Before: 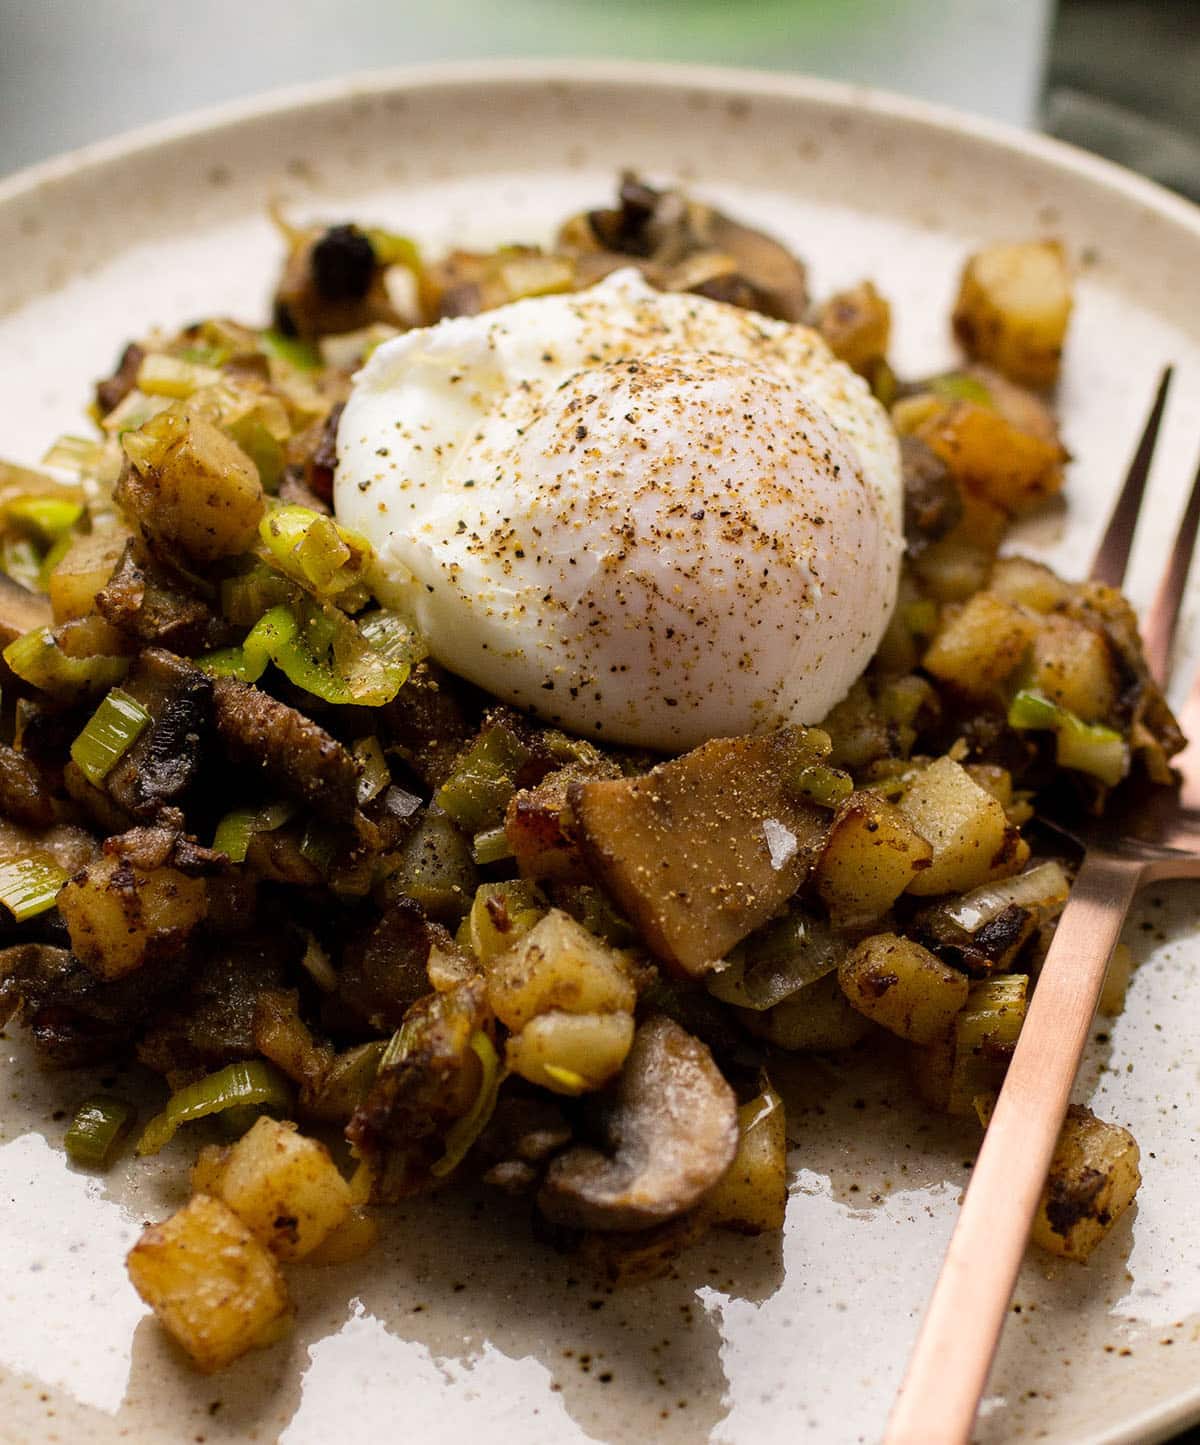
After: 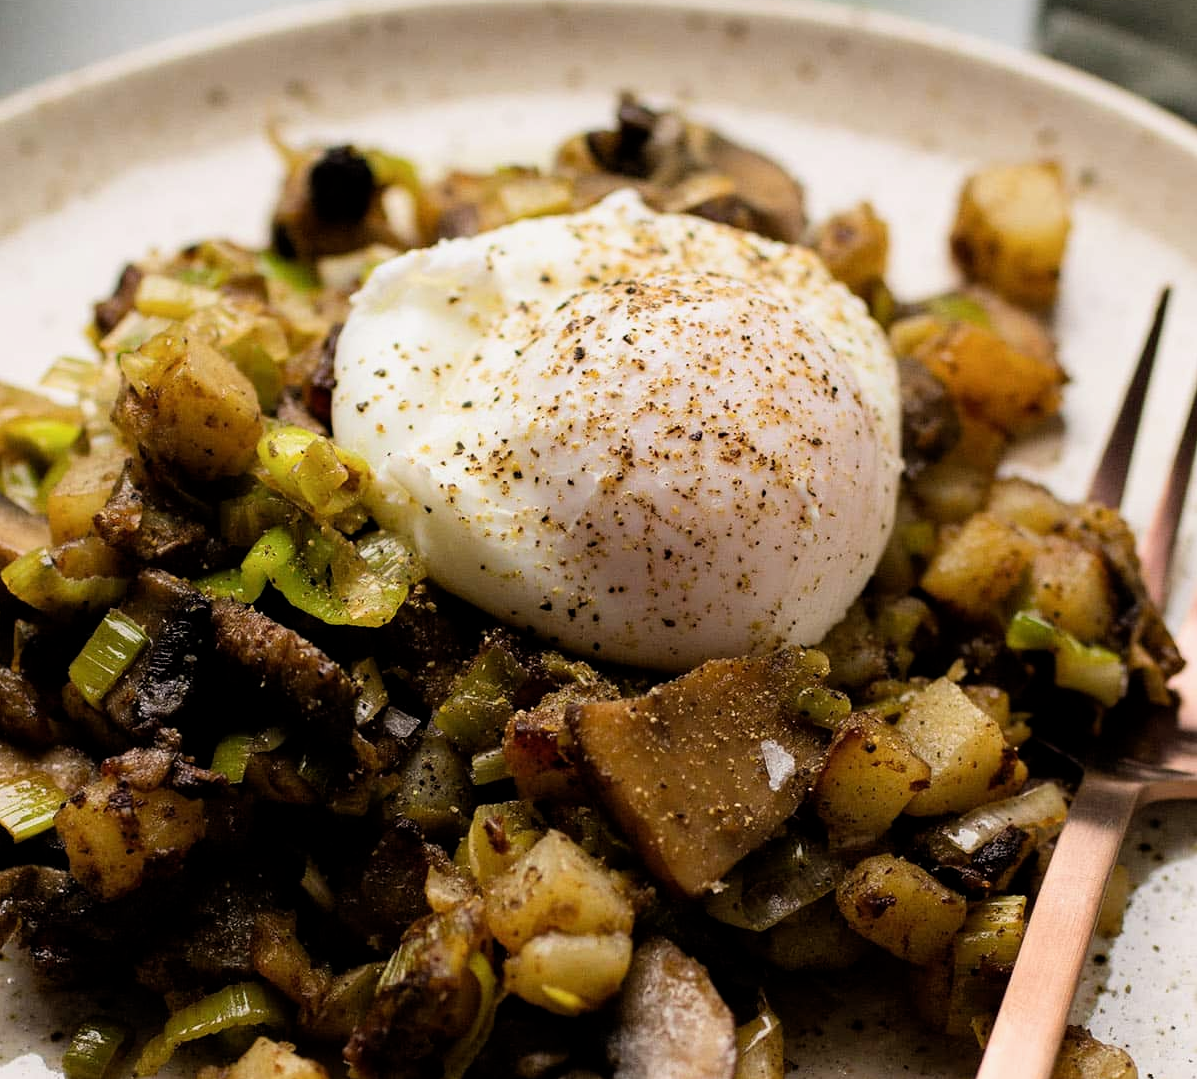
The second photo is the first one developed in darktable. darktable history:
filmic rgb: black relative exposure -12.85 EV, white relative exposure 2.81 EV, target black luminance 0%, hardness 8.51, latitude 69.44%, contrast 1.136, shadows ↔ highlights balance -0.611%
crop: left 0.202%, top 5.524%, bottom 19.756%
